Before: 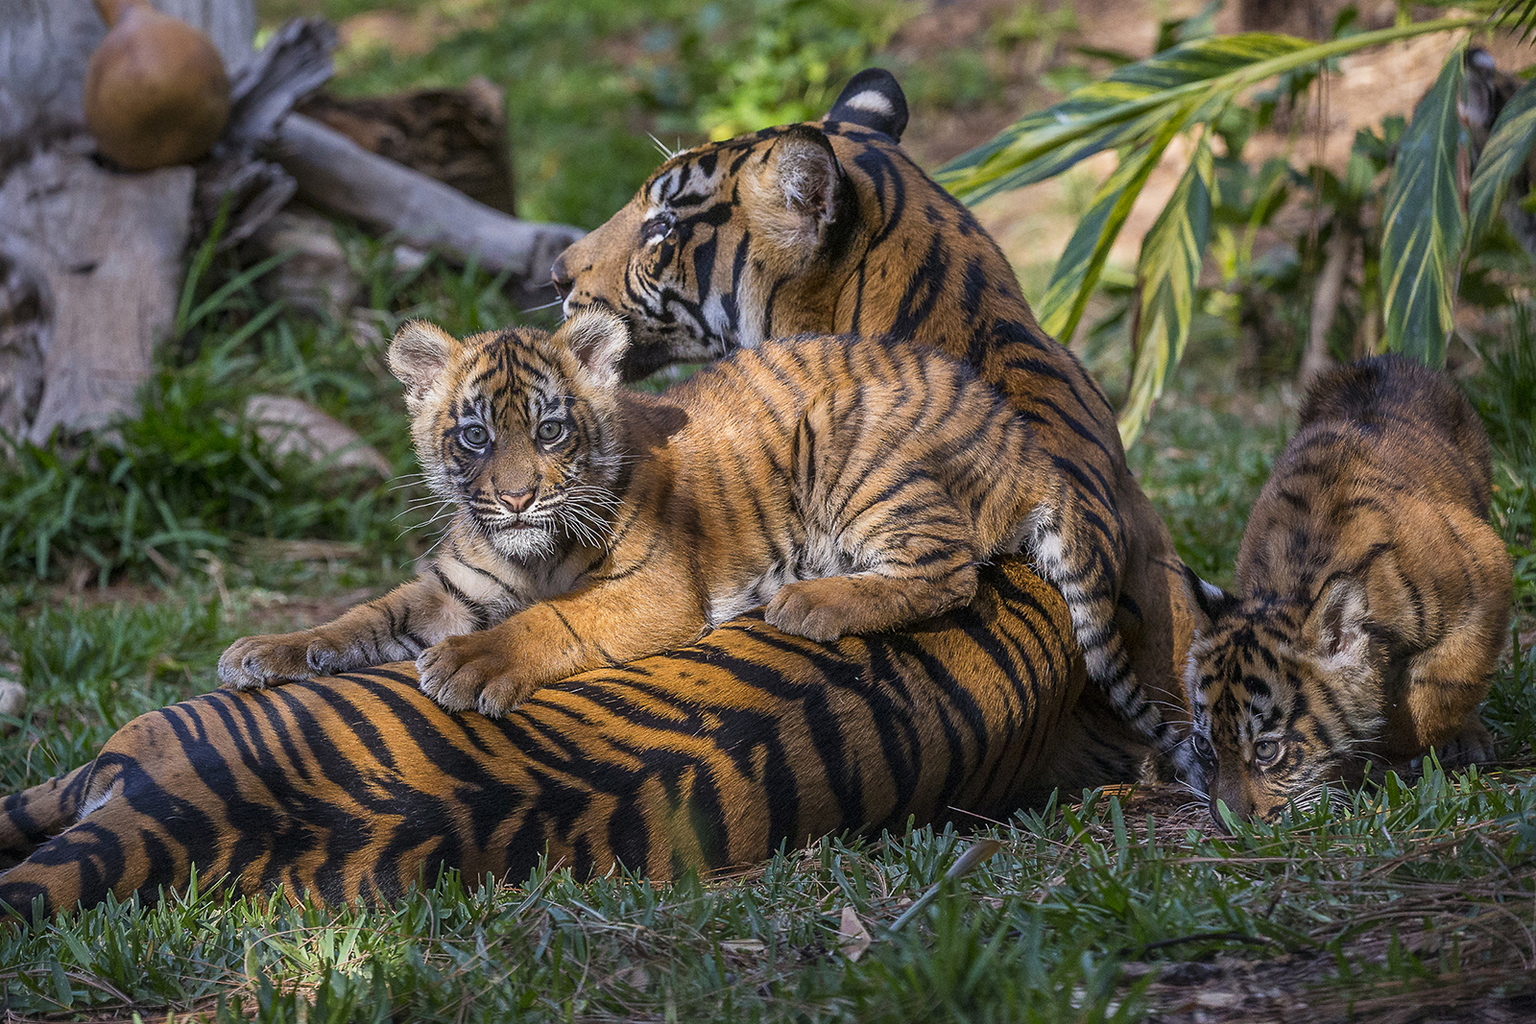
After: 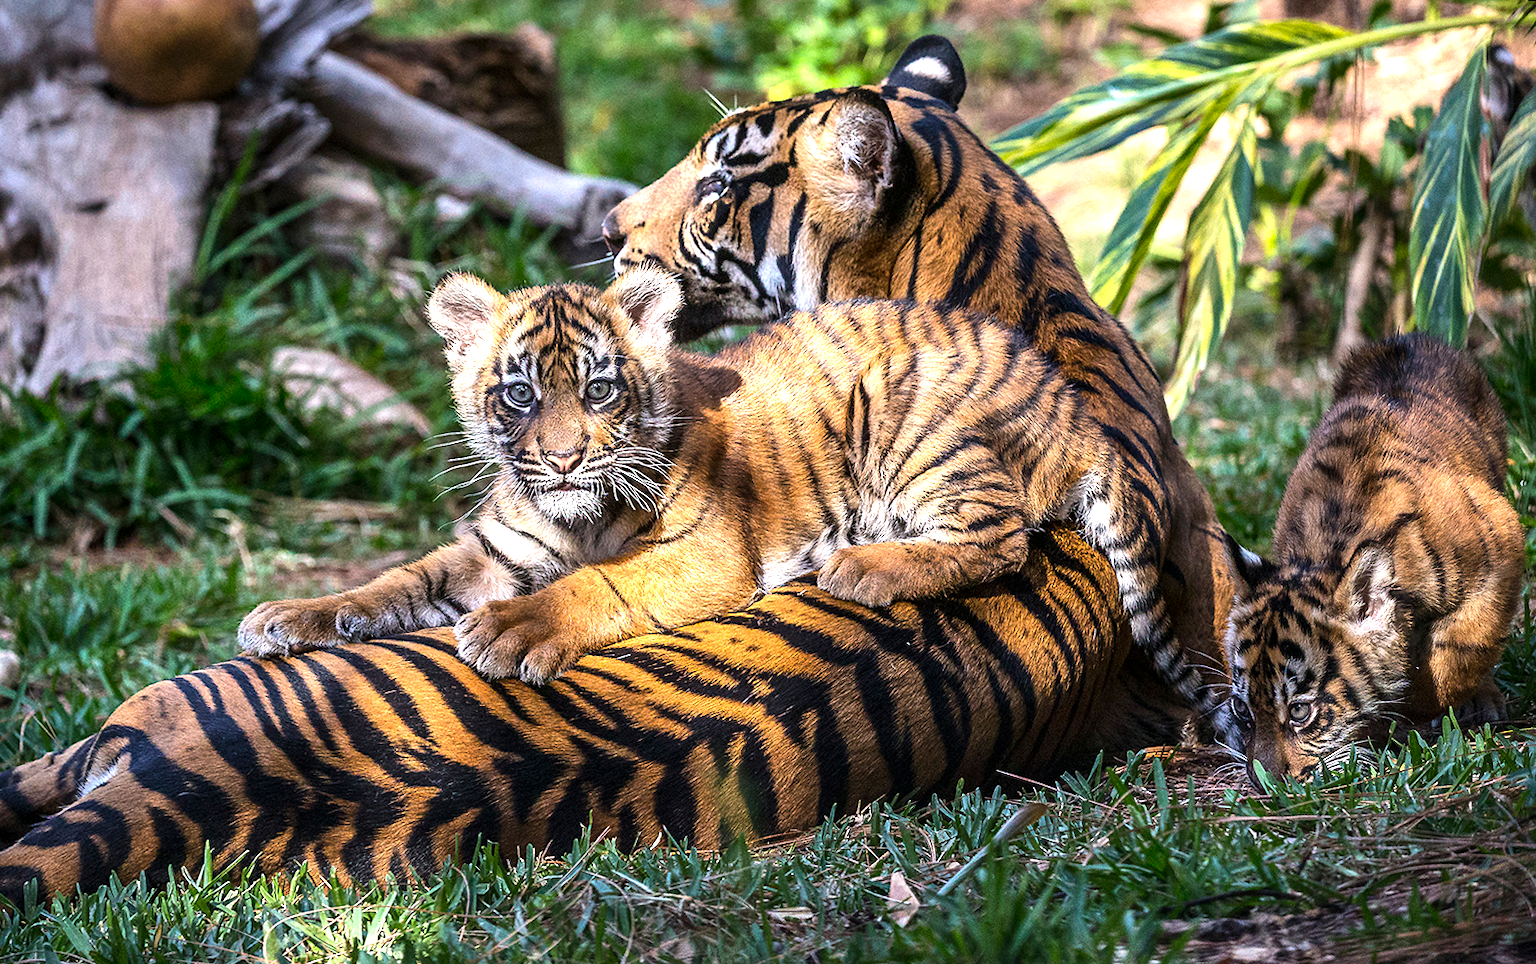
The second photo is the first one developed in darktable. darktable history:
tone equalizer: -8 EV -0.75 EV, -7 EV -0.7 EV, -6 EV -0.6 EV, -5 EV -0.4 EV, -3 EV 0.4 EV, -2 EV 0.6 EV, -1 EV 0.7 EV, +0 EV 0.75 EV, edges refinement/feathering 500, mask exposure compensation -1.57 EV, preserve details no
exposure: exposure 0.574 EV, compensate highlight preservation false
rotate and perspective: rotation 0.679°, lens shift (horizontal) 0.136, crop left 0.009, crop right 0.991, crop top 0.078, crop bottom 0.95
